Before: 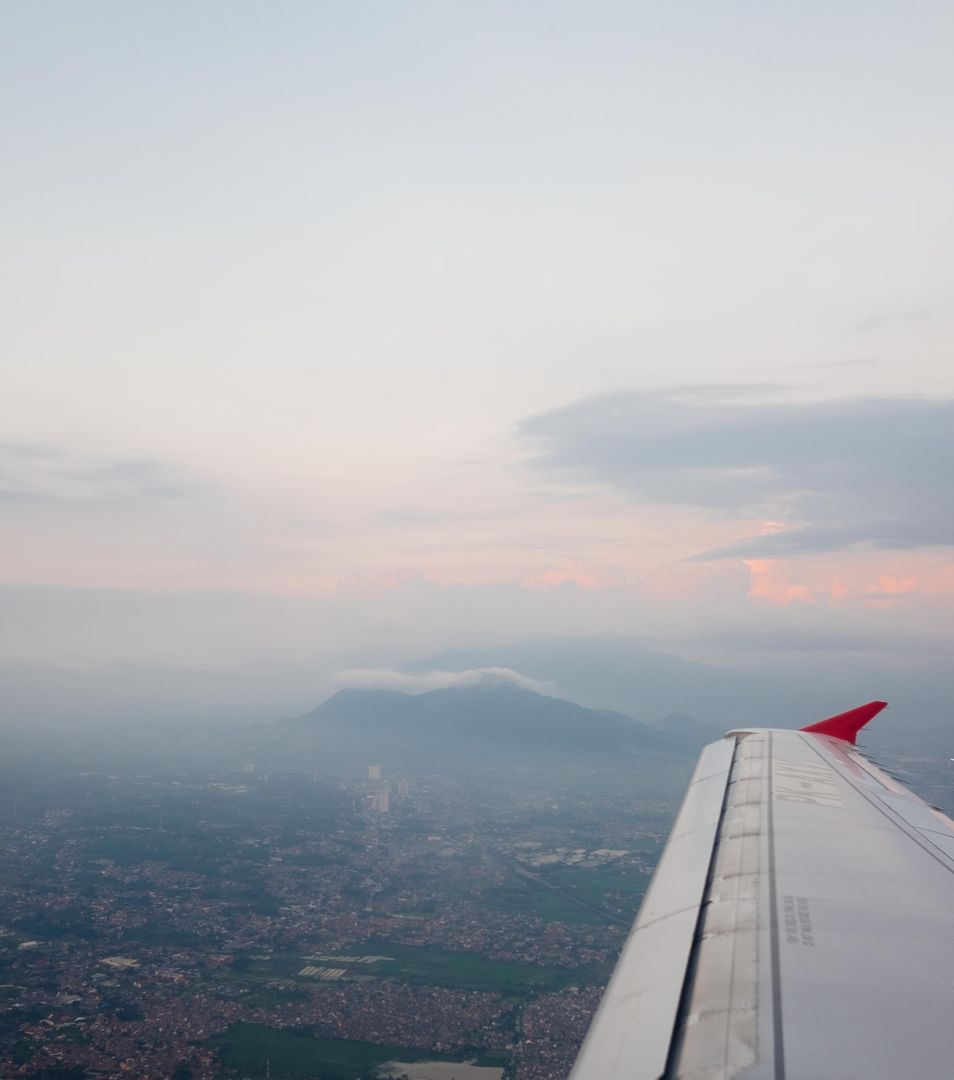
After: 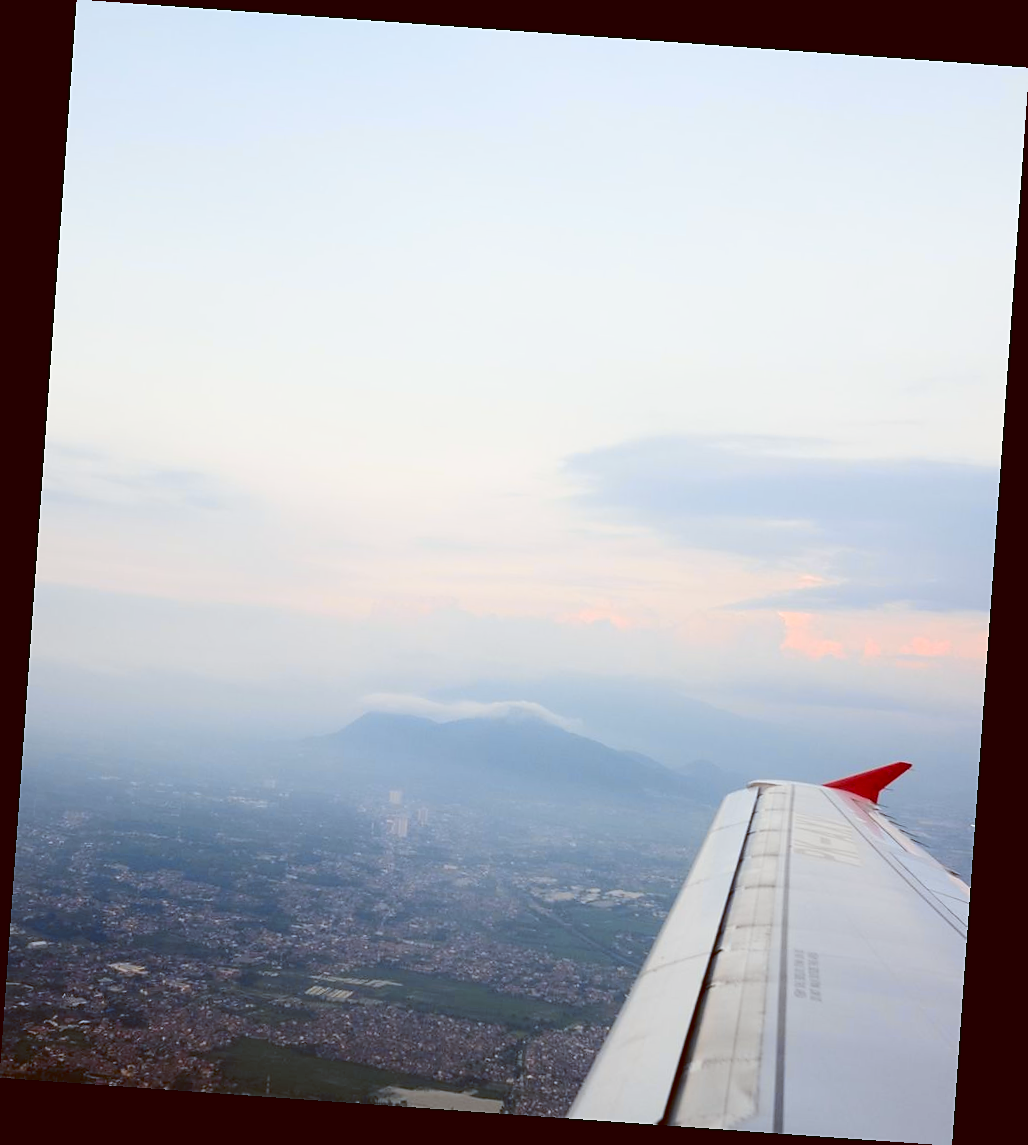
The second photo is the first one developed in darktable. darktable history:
sharpen: radius 1.559, amount 0.373, threshold 1.271
rotate and perspective: rotation 4.1°, automatic cropping off
tone curve: curves: ch0 [(0, 0.023) (0.087, 0.065) (0.184, 0.168) (0.45, 0.54) (0.57, 0.683) (0.722, 0.825) (0.877, 0.948) (1, 1)]; ch1 [(0, 0) (0.388, 0.369) (0.447, 0.447) (0.505, 0.5) (0.534, 0.528) (0.573, 0.583) (0.663, 0.68) (1, 1)]; ch2 [(0, 0) (0.314, 0.223) (0.427, 0.405) (0.492, 0.505) (0.531, 0.55) (0.589, 0.599) (1, 1)], color space Lab, independent channels, preserve colors none
color balance: lift [1, 1.015, 1.004, 0.985], gamma [1, 0.958, 0.971, 1.042], gain [1, 0.956, 0.977, 1.044]
